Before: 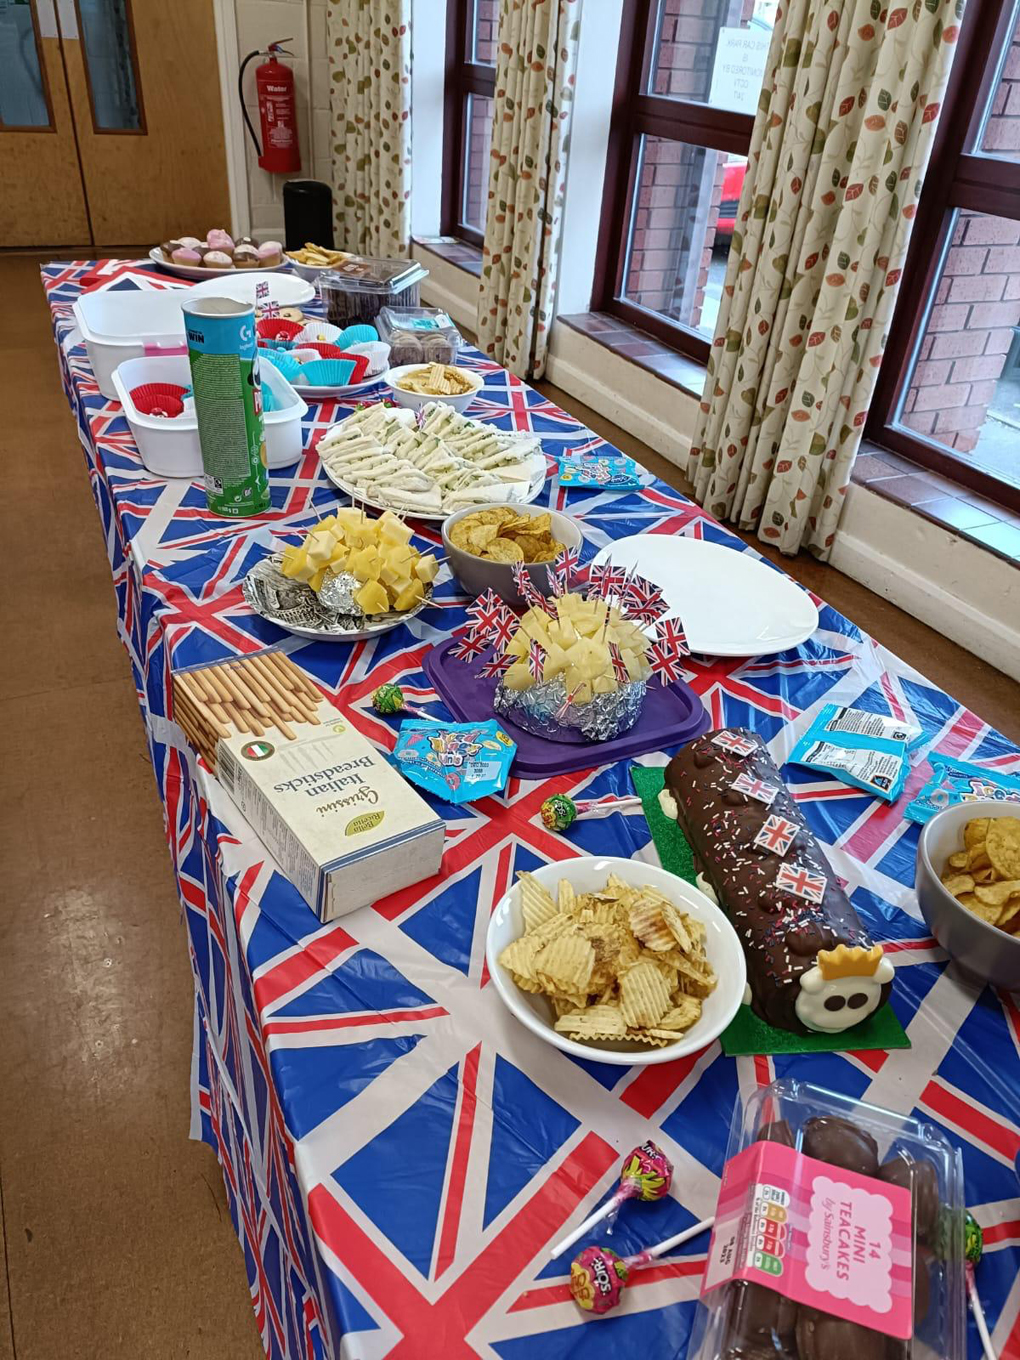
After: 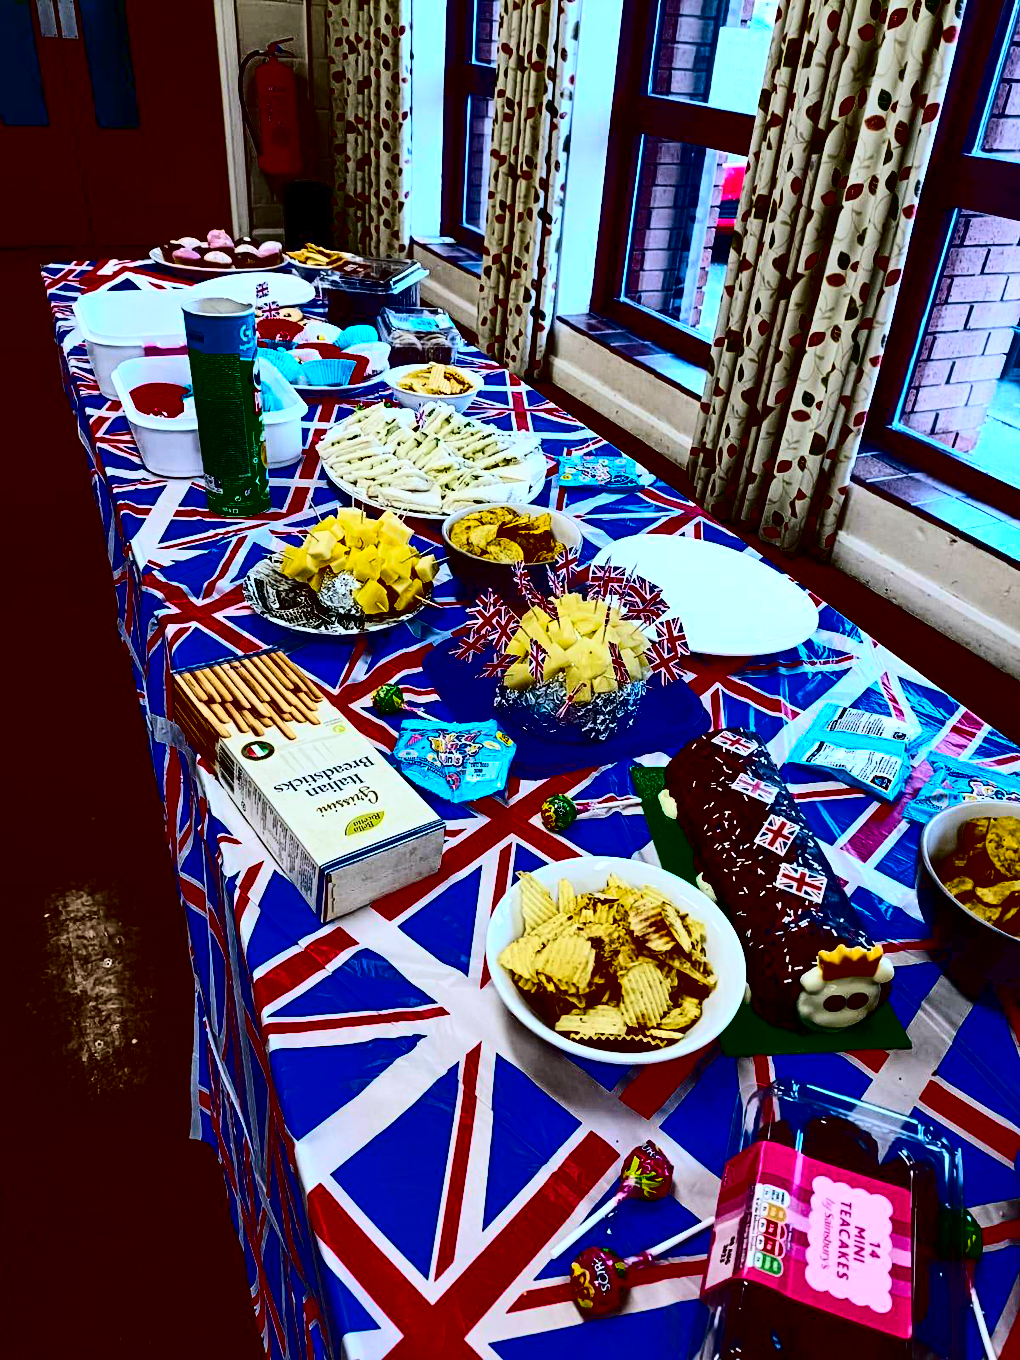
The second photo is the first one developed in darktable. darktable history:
white balance: red 0.954, blue 1.079
contrast brightness saturation: contrast 0.77, brightness -1, saturation 1
